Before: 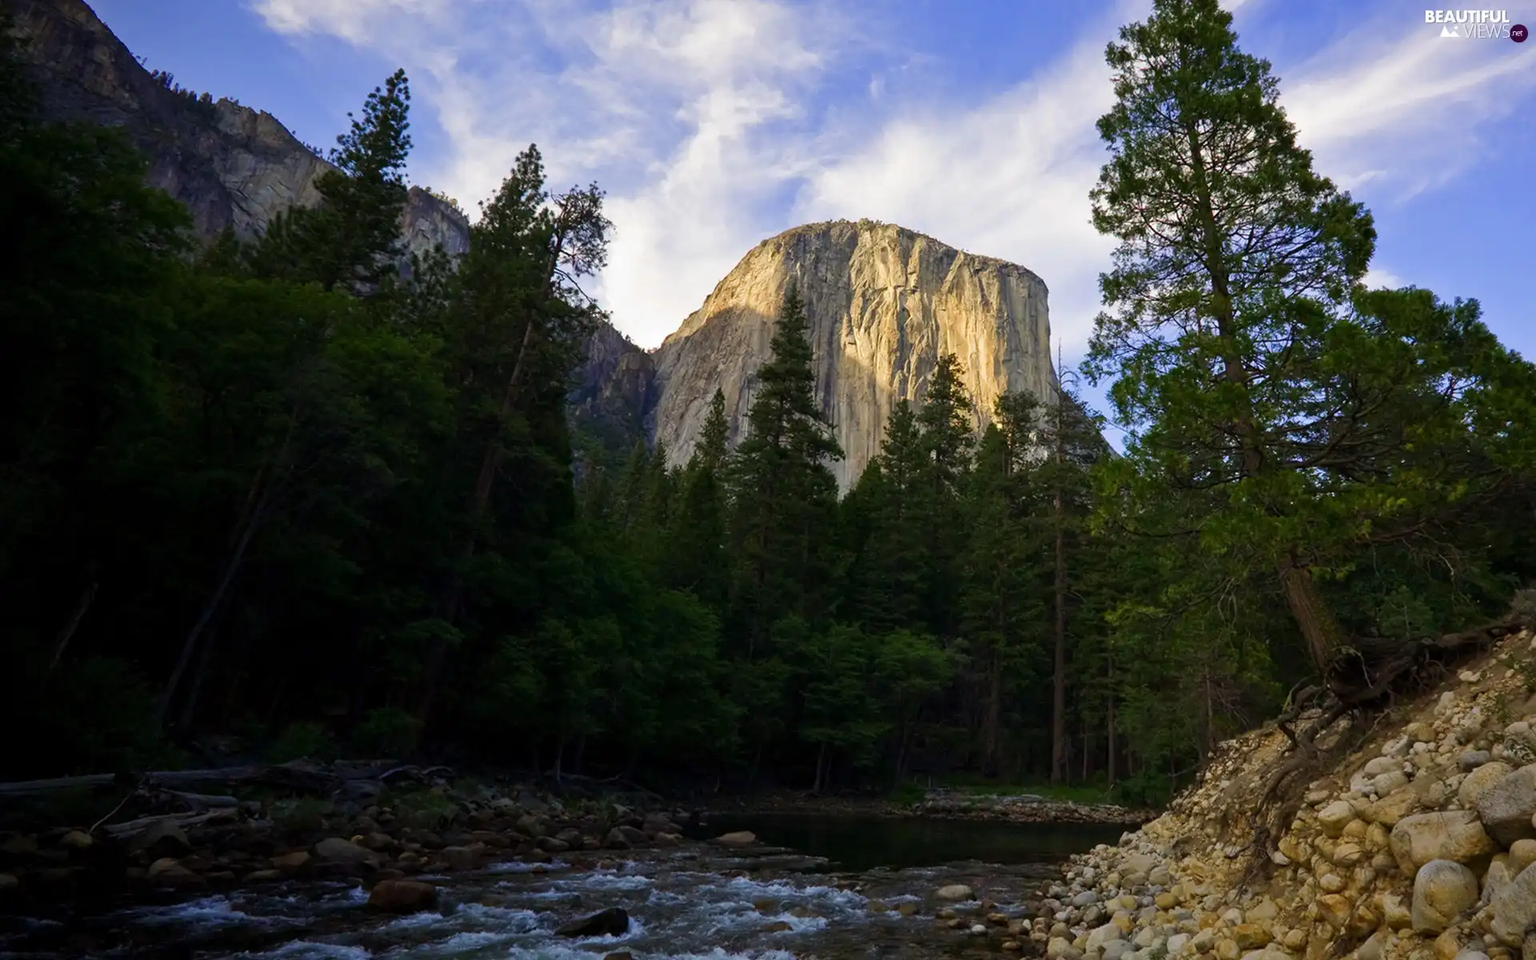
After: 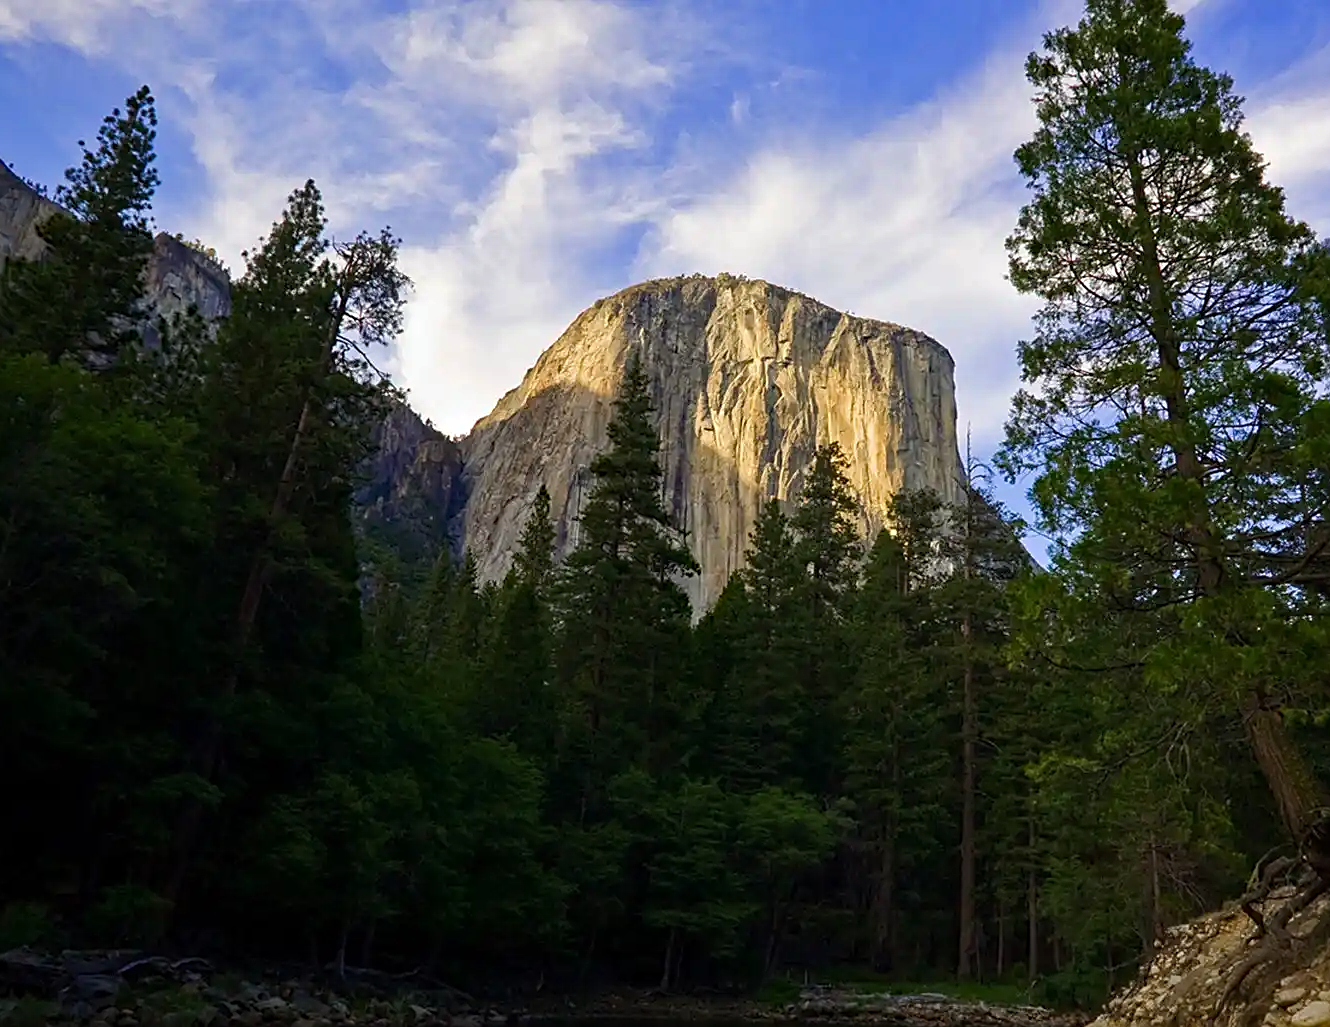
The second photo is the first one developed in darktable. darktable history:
crop: left 18.561%, right 12.123%, bottom 14.394%
haze removal: strength 0.291, distance 0.252, compatibility mode true, adaptive false
sharpen: on, module defaults
